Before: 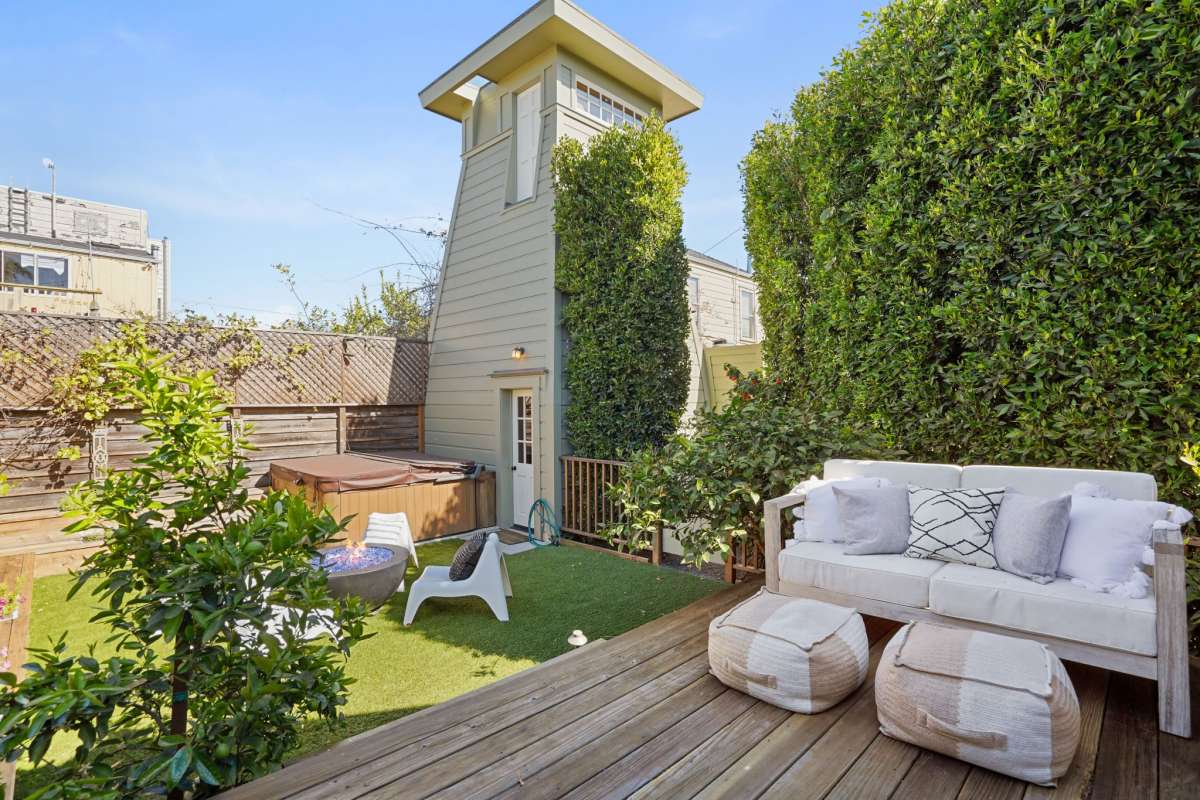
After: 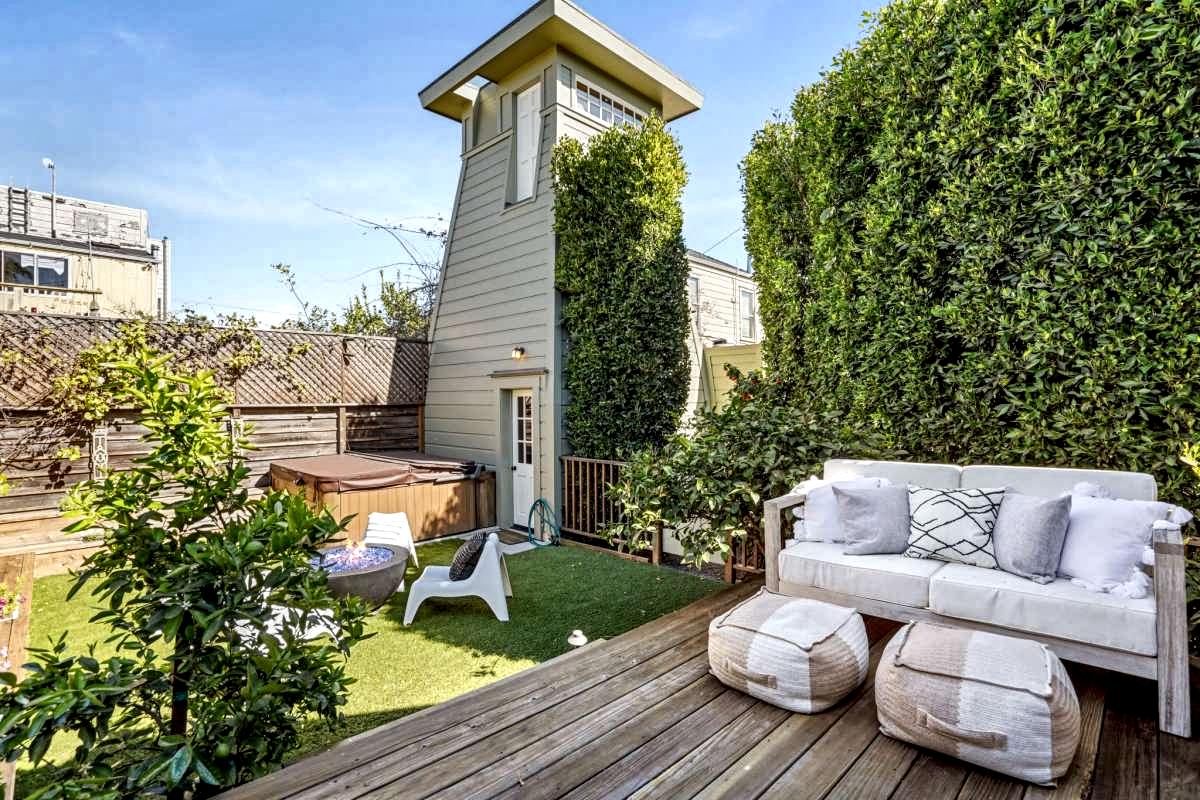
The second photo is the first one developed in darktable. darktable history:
shadows and highlights: shadows 49, highlights -41, soften with gaussian
local contrast: highlights 19%, detail 186%
